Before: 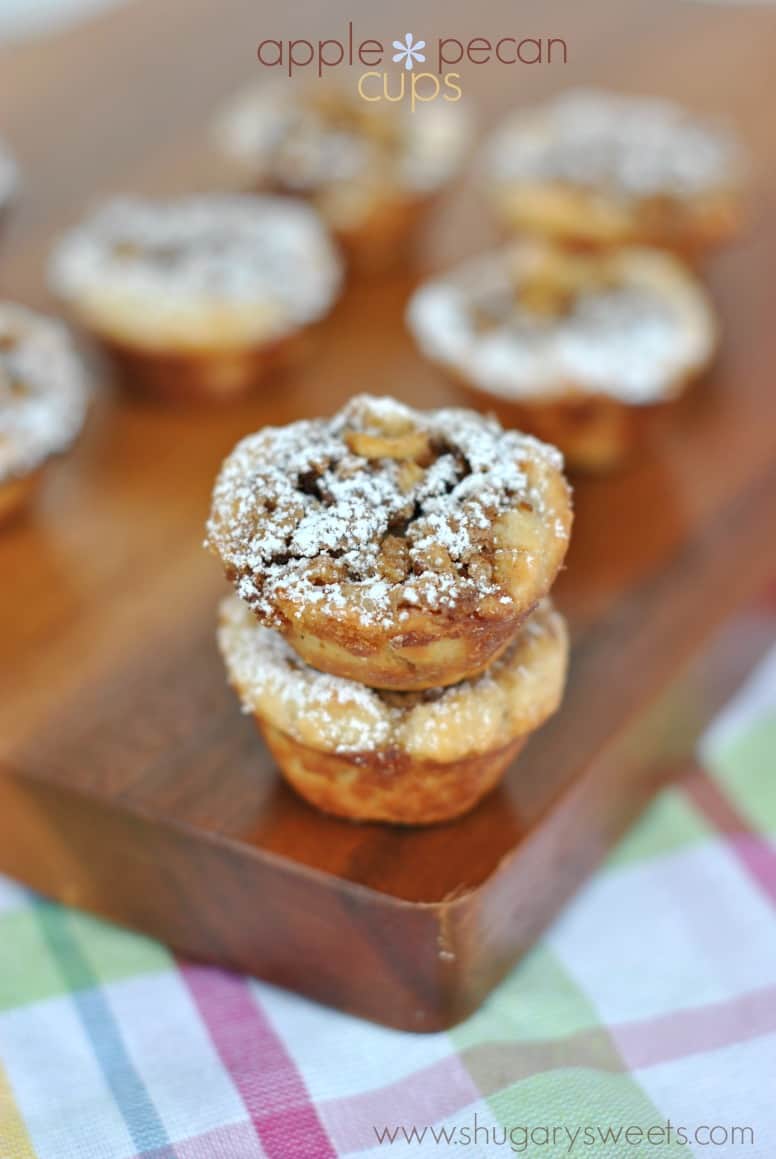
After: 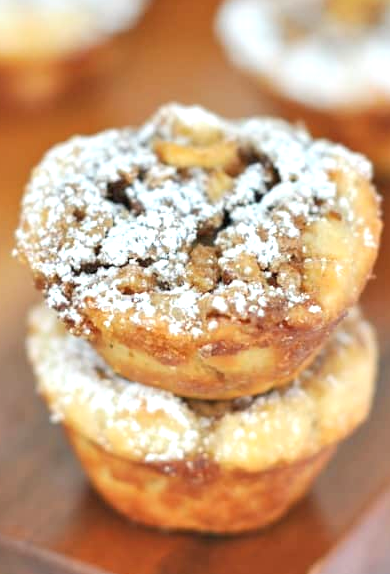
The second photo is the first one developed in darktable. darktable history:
contrast brightness saturation: contrast 0.052, brightness 0.068, saturation 0.015
crop: left 24.706%, top 25.113%, right 24.955%, bottom 25.304%
exposure: exposure 0.487 EV, compensate highlight preservation false
